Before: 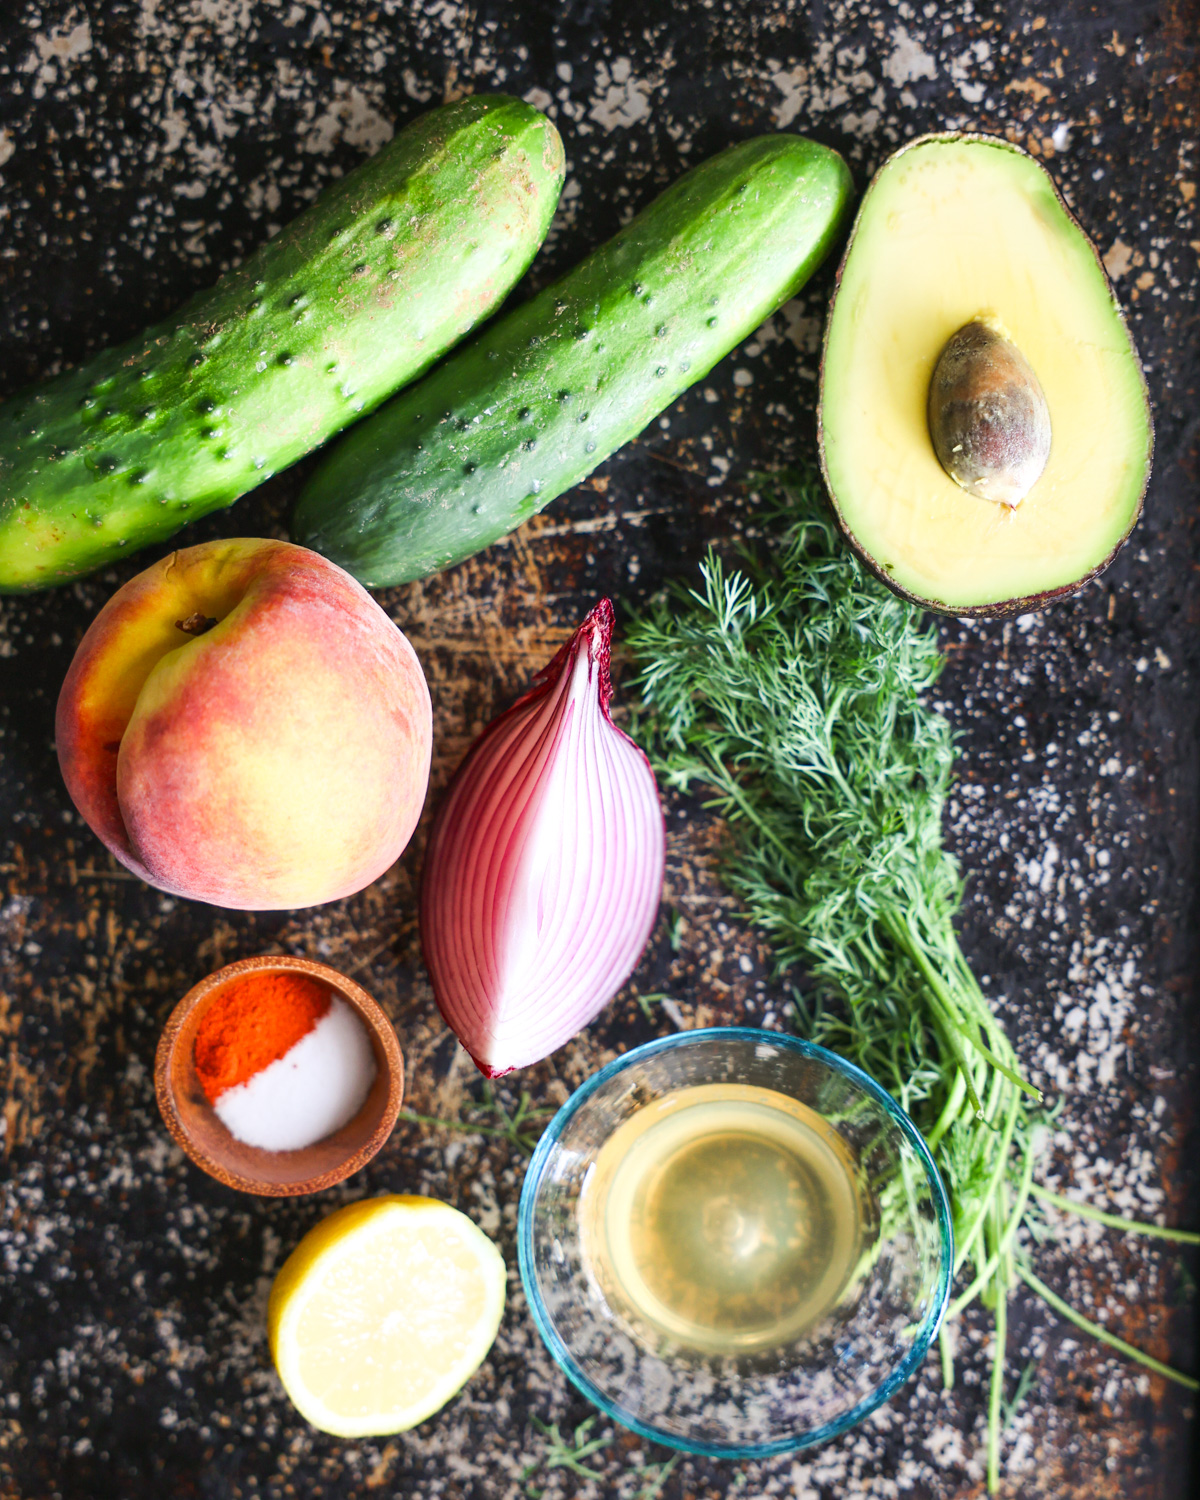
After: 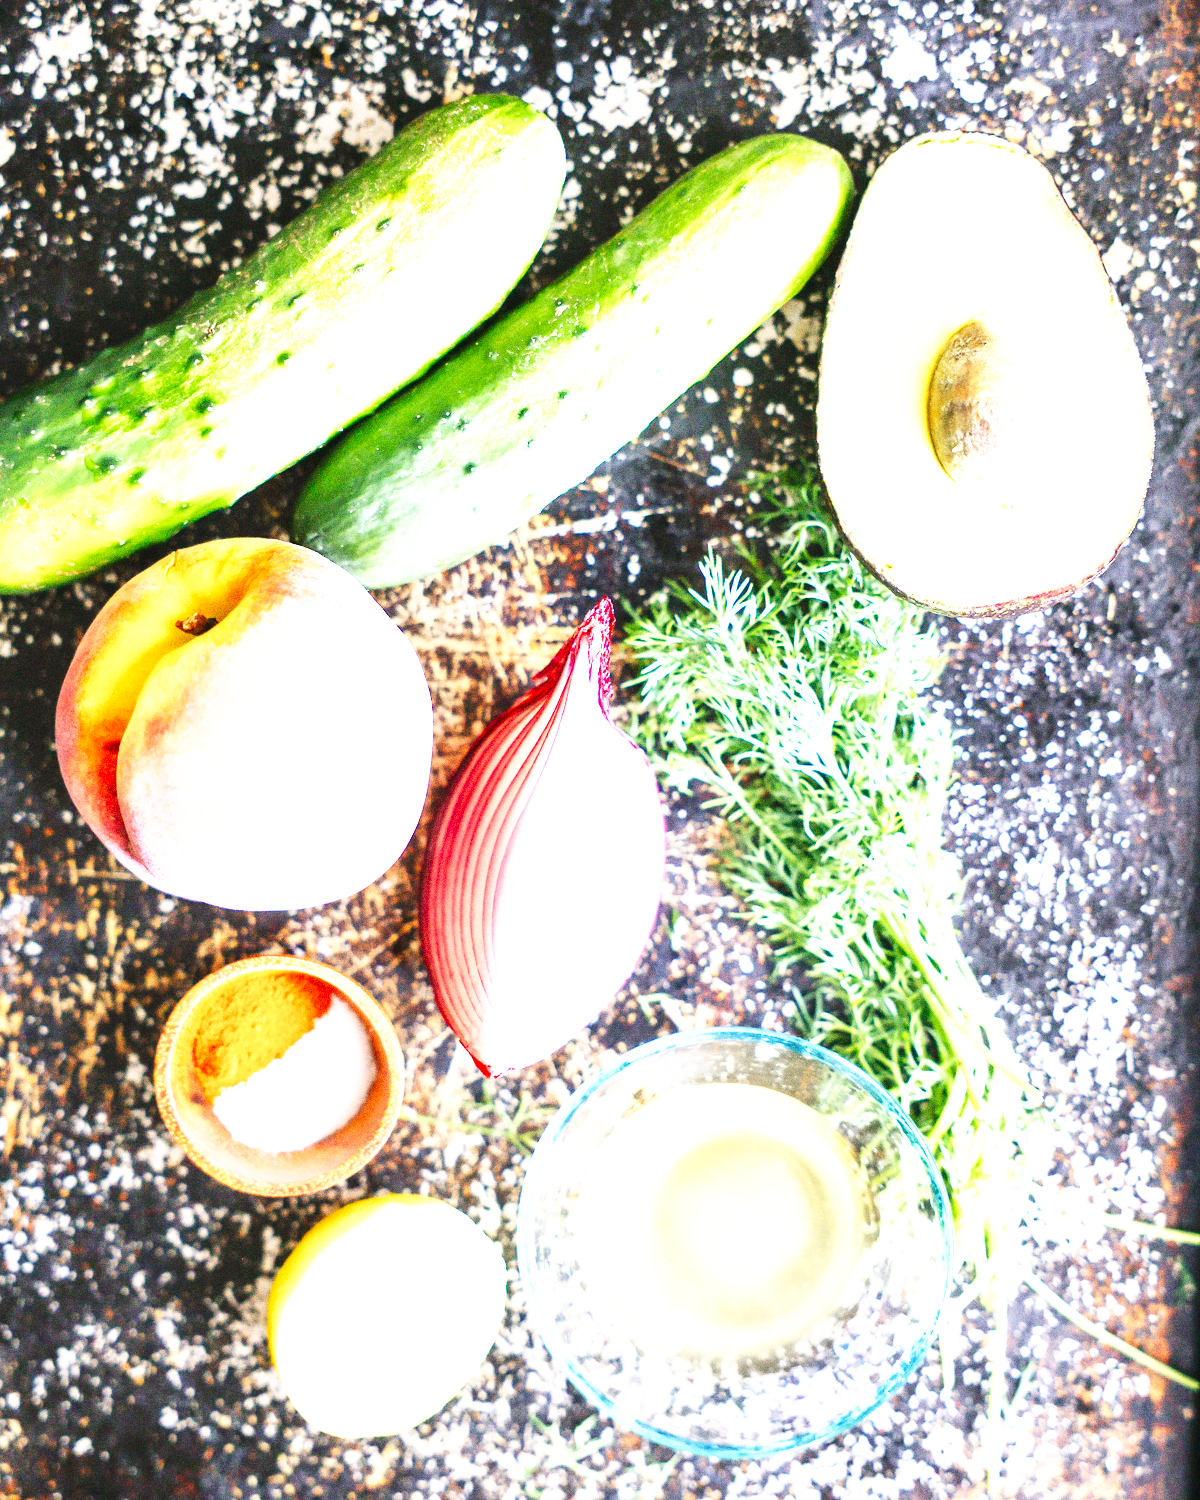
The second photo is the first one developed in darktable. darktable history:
grain: coarseness 0.09 ISO, strength 40%
exposure: black level correction 0, exposure 1.741 EV, compensate exposure bias true, compensate highlight preservation false
base curve: curves: ch0 [(0, 0) (0.007, 0.004) (0.027, 0.03) (0.046, 0.07) (0.207, 0.54) (0.442, 0.872) (0.673, 0.972) (1, 1)], preserve colors none
